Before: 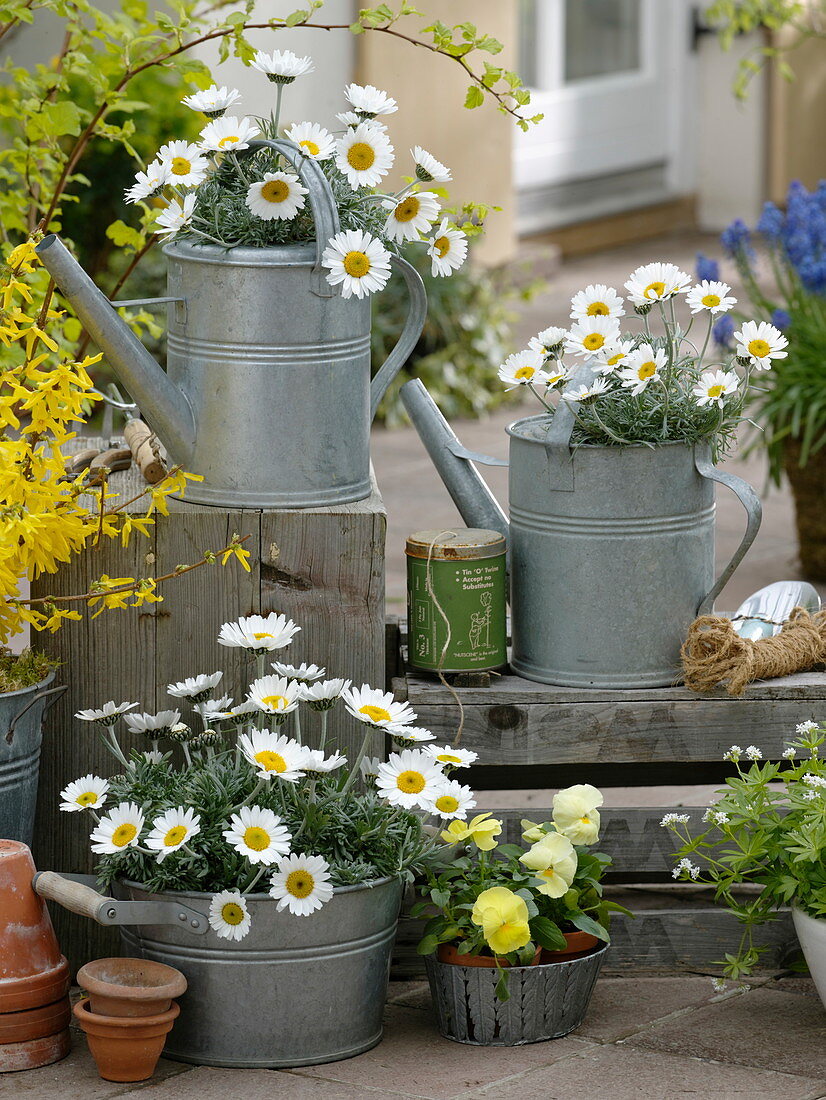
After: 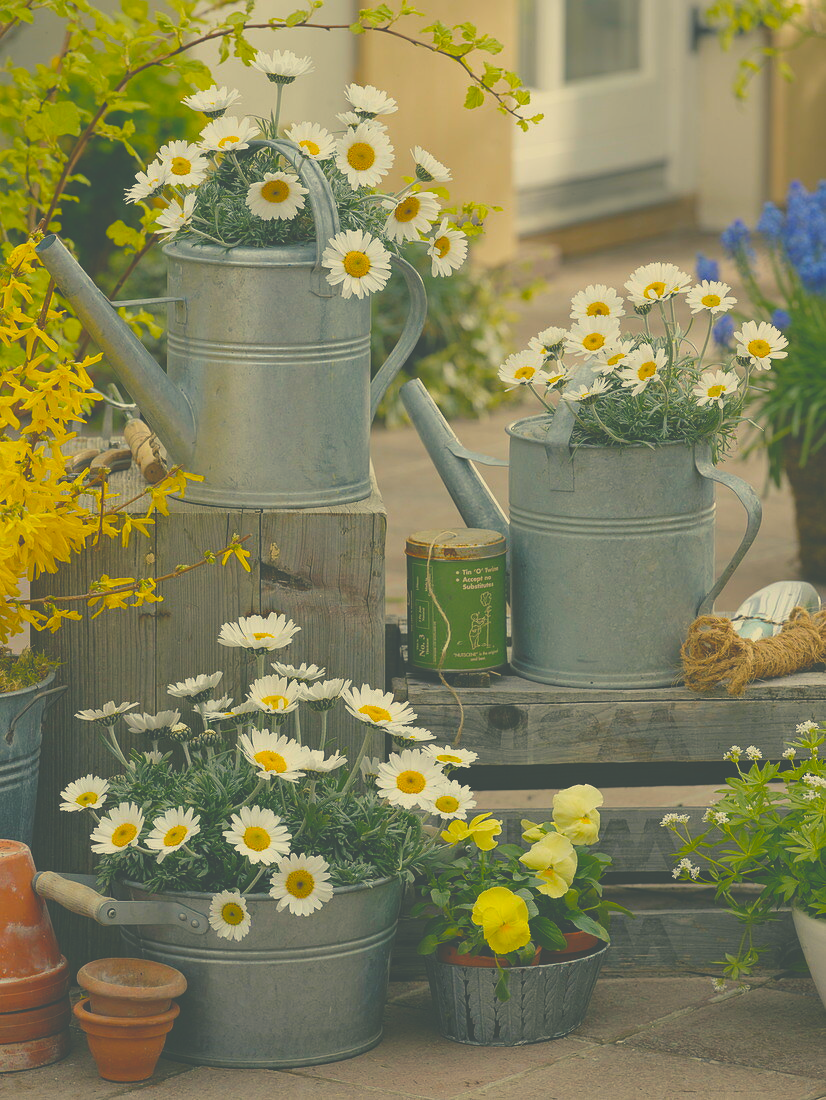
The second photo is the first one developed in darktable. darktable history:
exposure: black level correction -0.041, exposure 0.062 EV, compensate highlight preservation false
color balance rgb: shadows lift › chroma 2.705%, shadows lift › hue 191.41°, highlights gain › chroma 7.889%, highlights gain › hue 83.22°, perceptual saturation grading › global saturation 29.969%, contrast -20.089%
